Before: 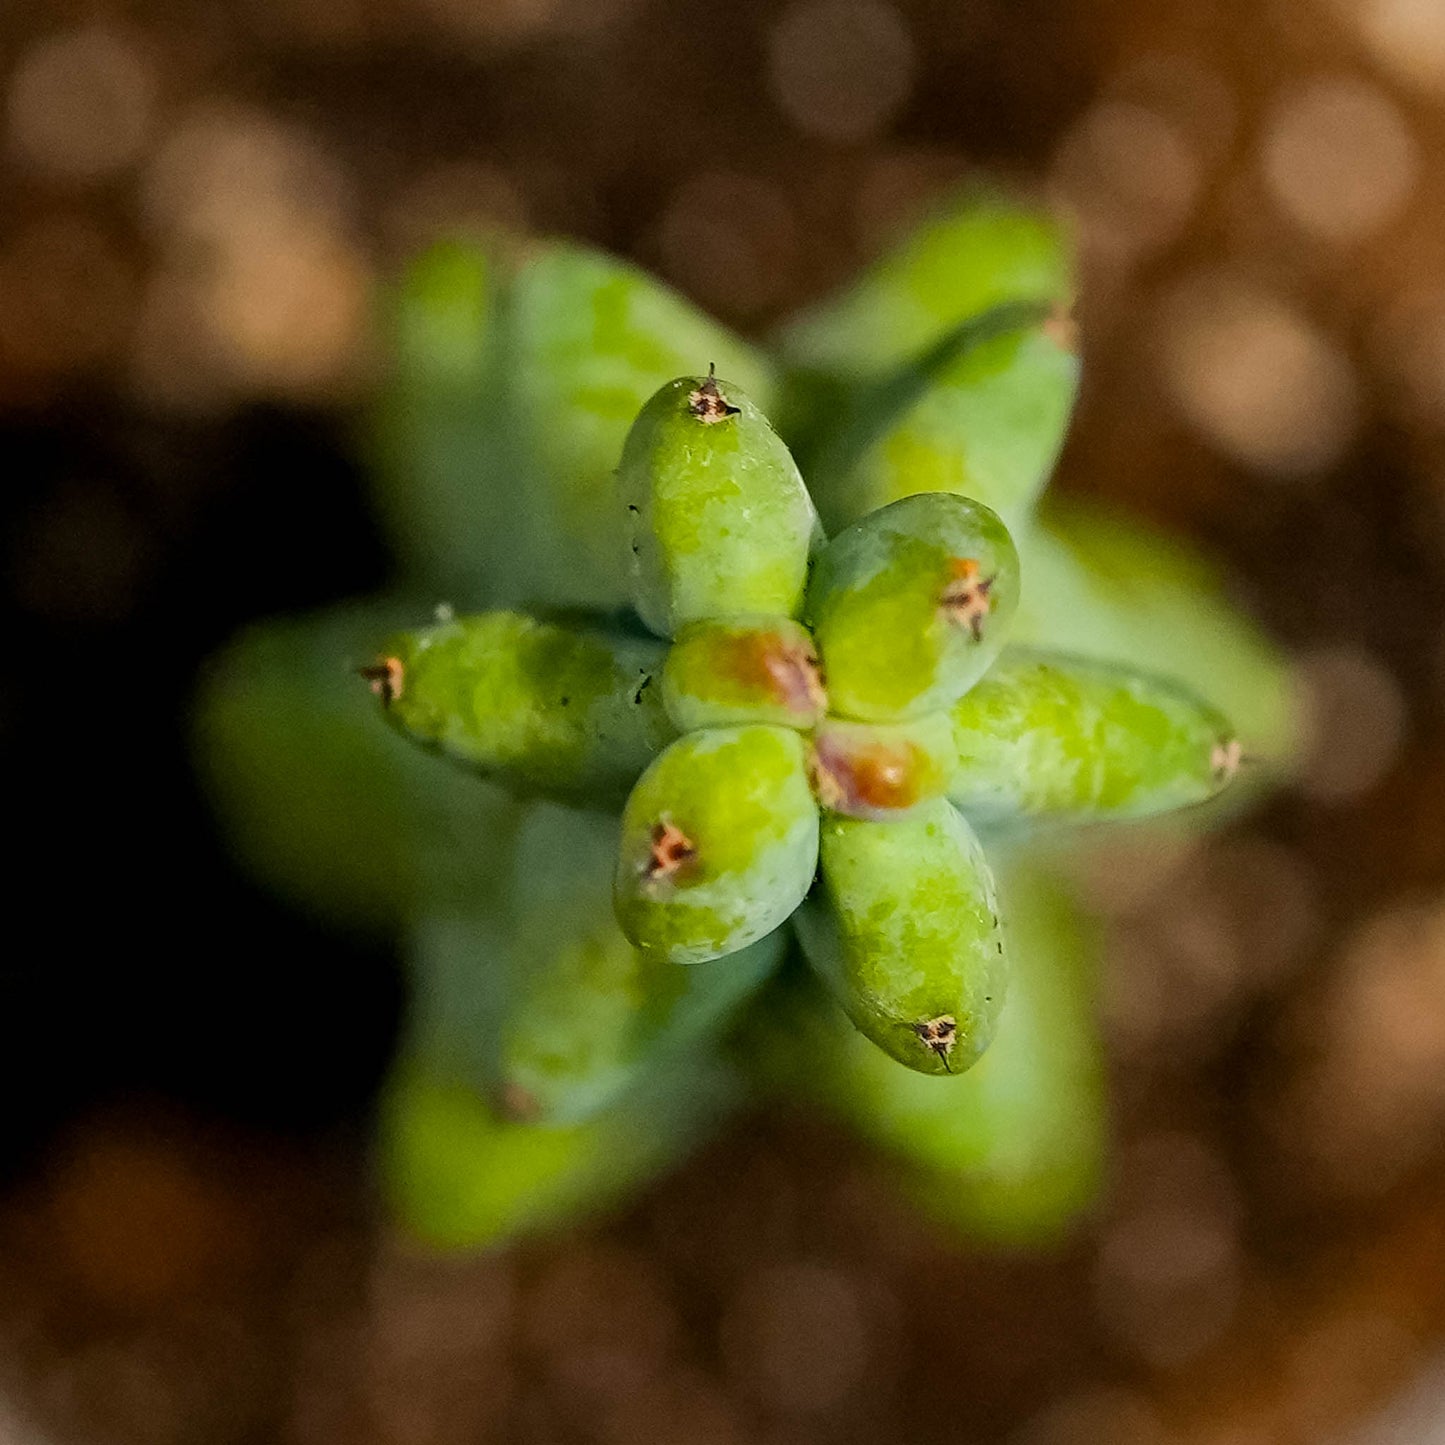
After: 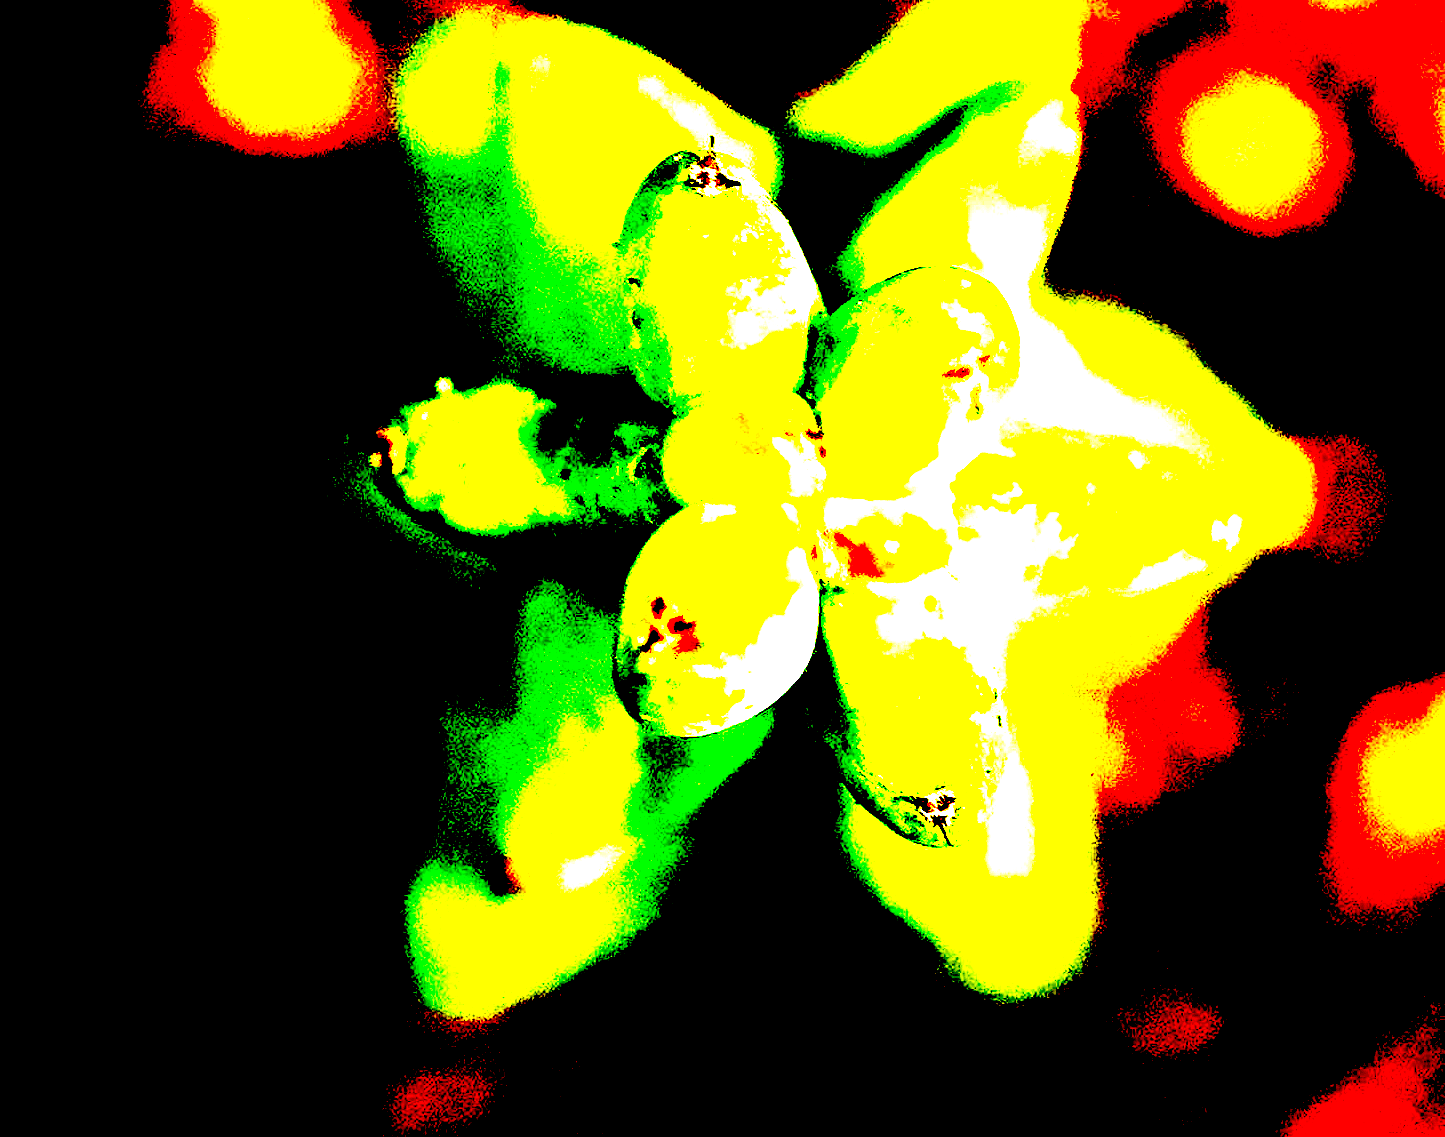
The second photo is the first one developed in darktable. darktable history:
crop and rotate: top 15.774%, bottom 5.506%
exposure: black level correction 0.1, exposure 3 EV, compensate highlight preservation false
color correction: highlights a* 4.02, highlights b* 4.98, shadows a* -7.55, shadows b* 4.98
